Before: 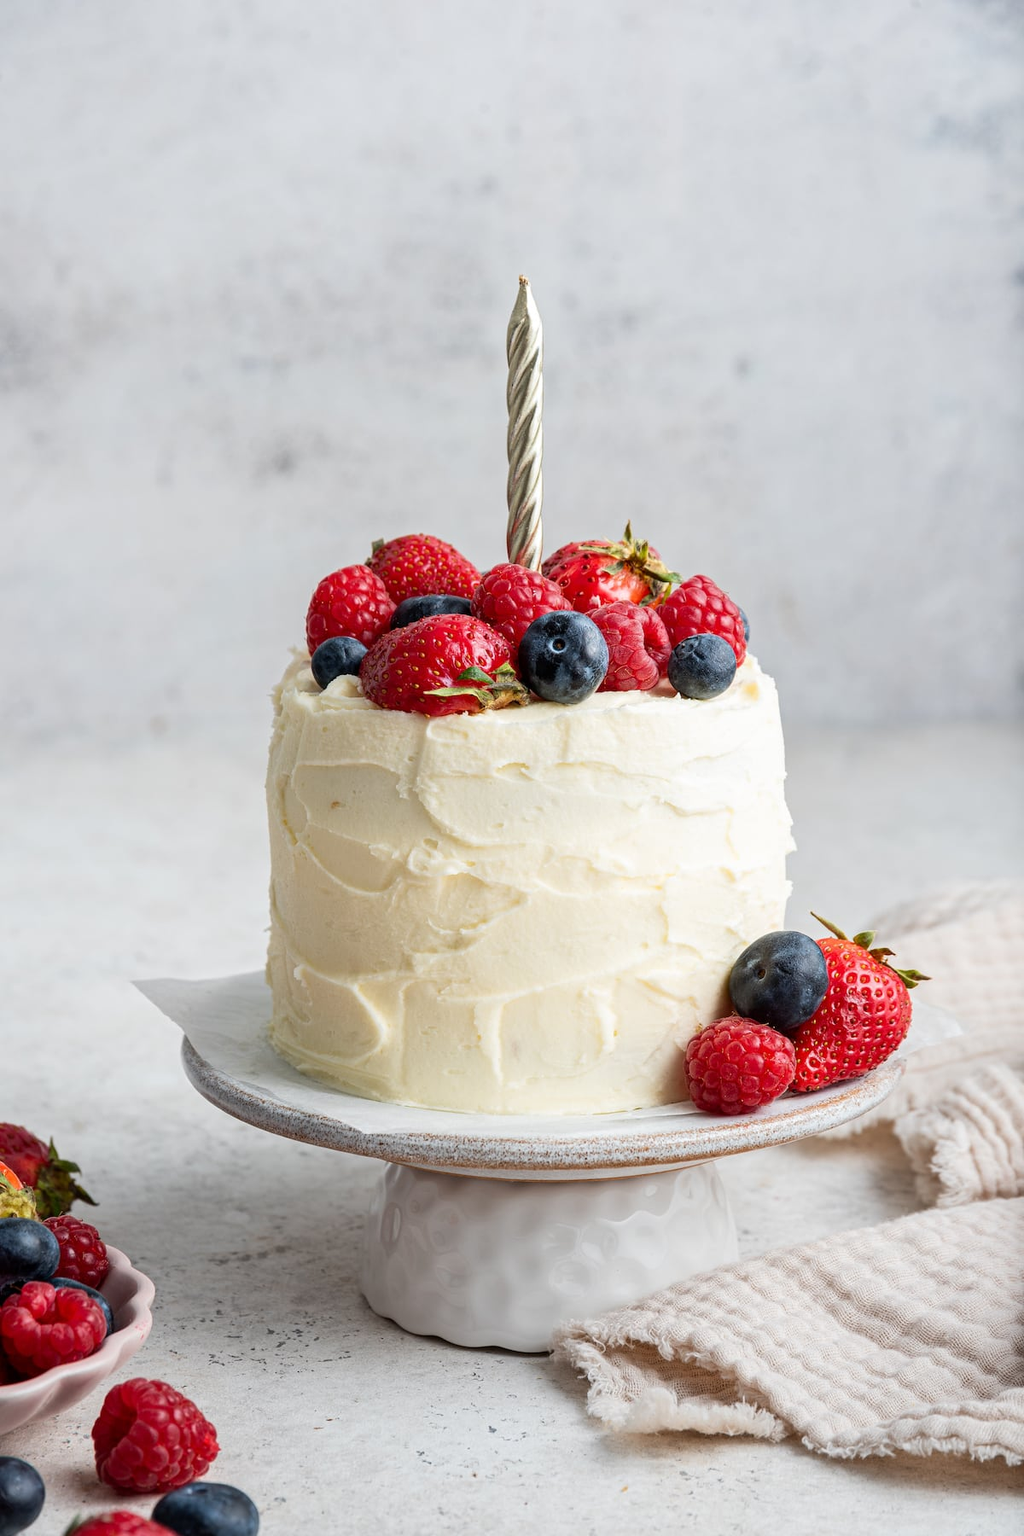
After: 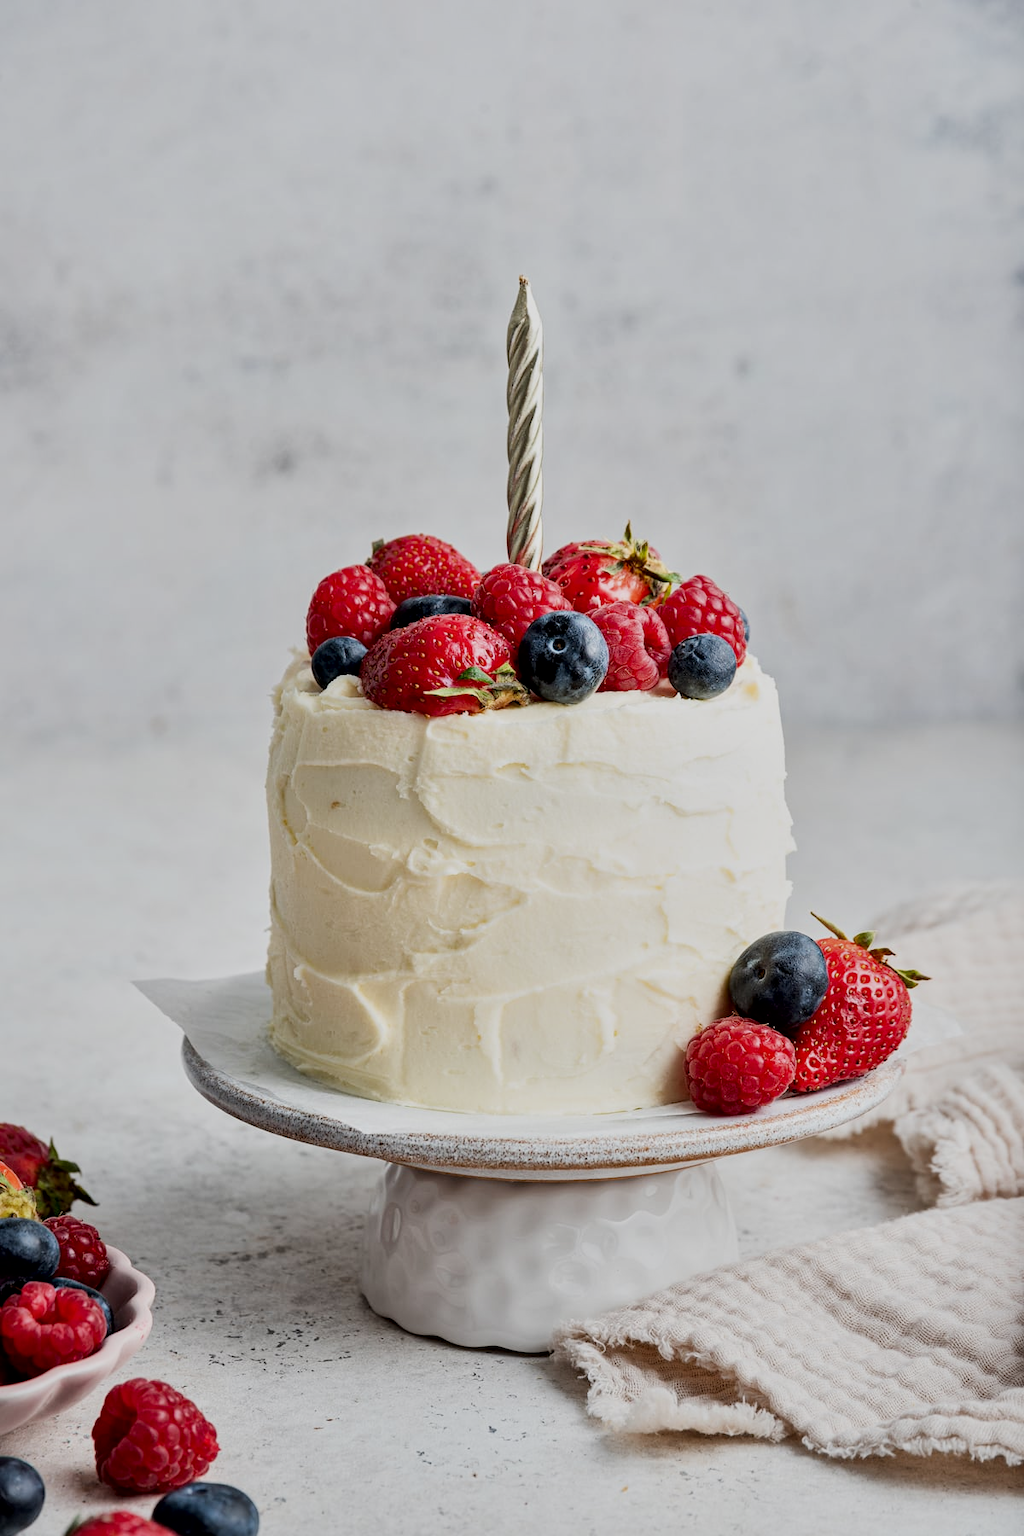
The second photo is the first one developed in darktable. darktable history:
filmic rgb: black relative exposure -7.12 EV, white relative exposure 5.39 EV, hardness 3.02, contrast in shadows safe
local contrast: mode bilateral grid, contrast 24, coarseness 60, detail 151%, midtone range 0.2
